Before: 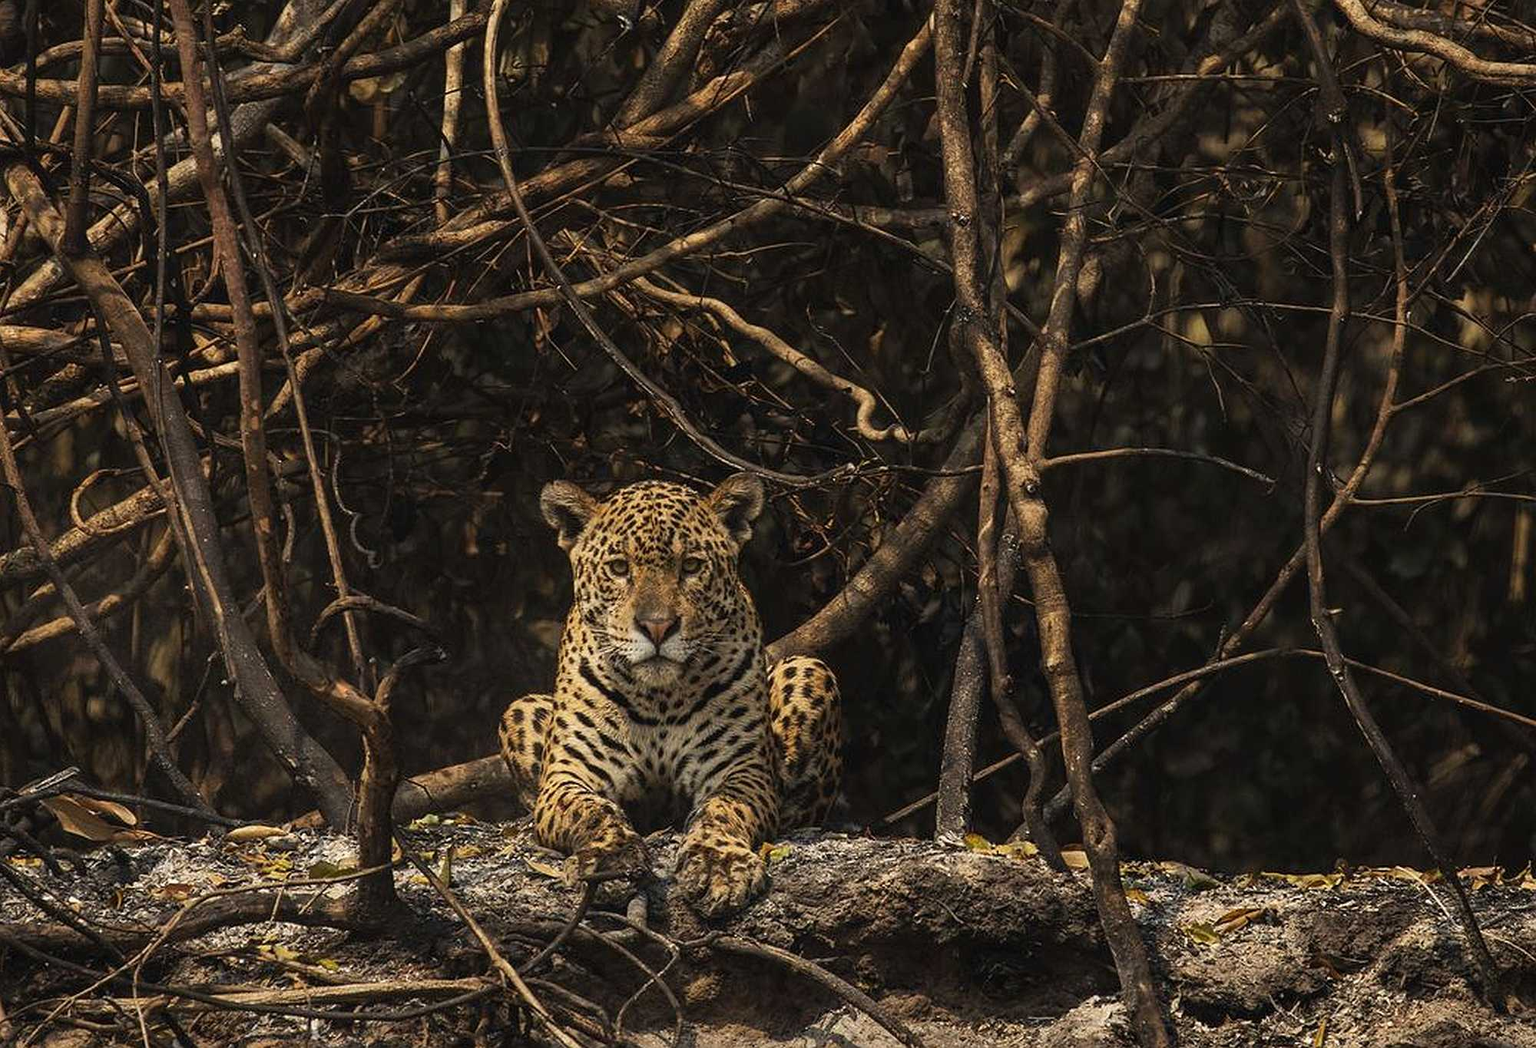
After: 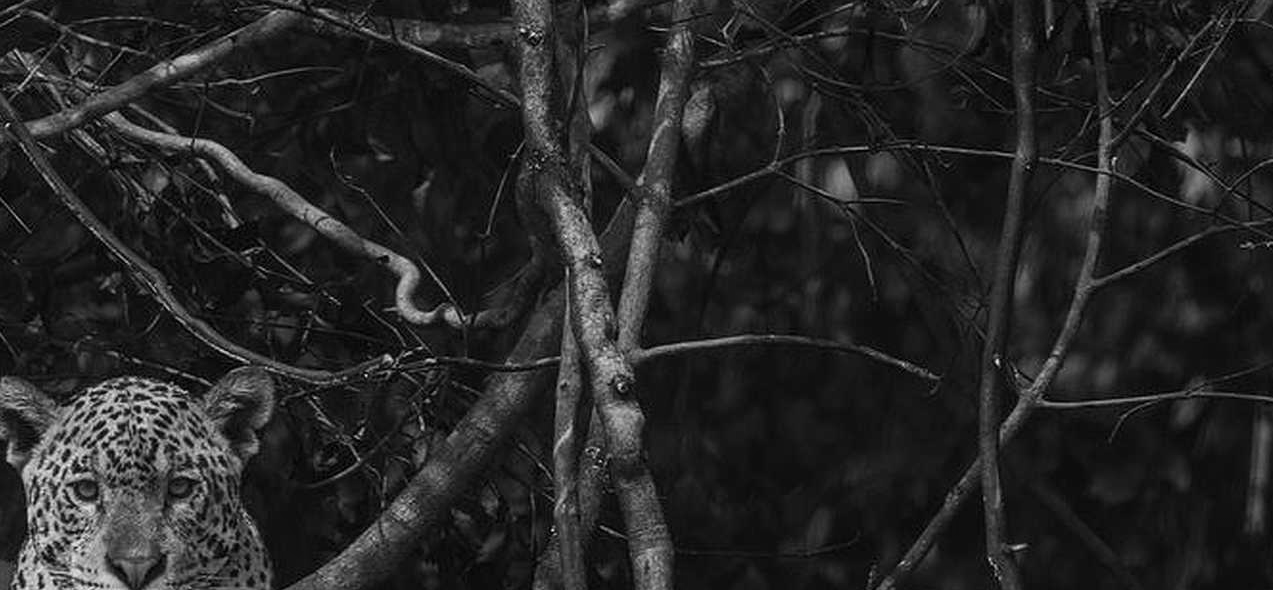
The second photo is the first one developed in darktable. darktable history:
monochrome: a 26.22, b 42.67, size 0.8
crop: left 36.005%, top 18.293%, right 0.31%, bottom 38.444%
color correction: highlights a* 19.59, highlights b* 27.49, shadows a* 3.46, shadows b* -17.28, saturation 0.73
